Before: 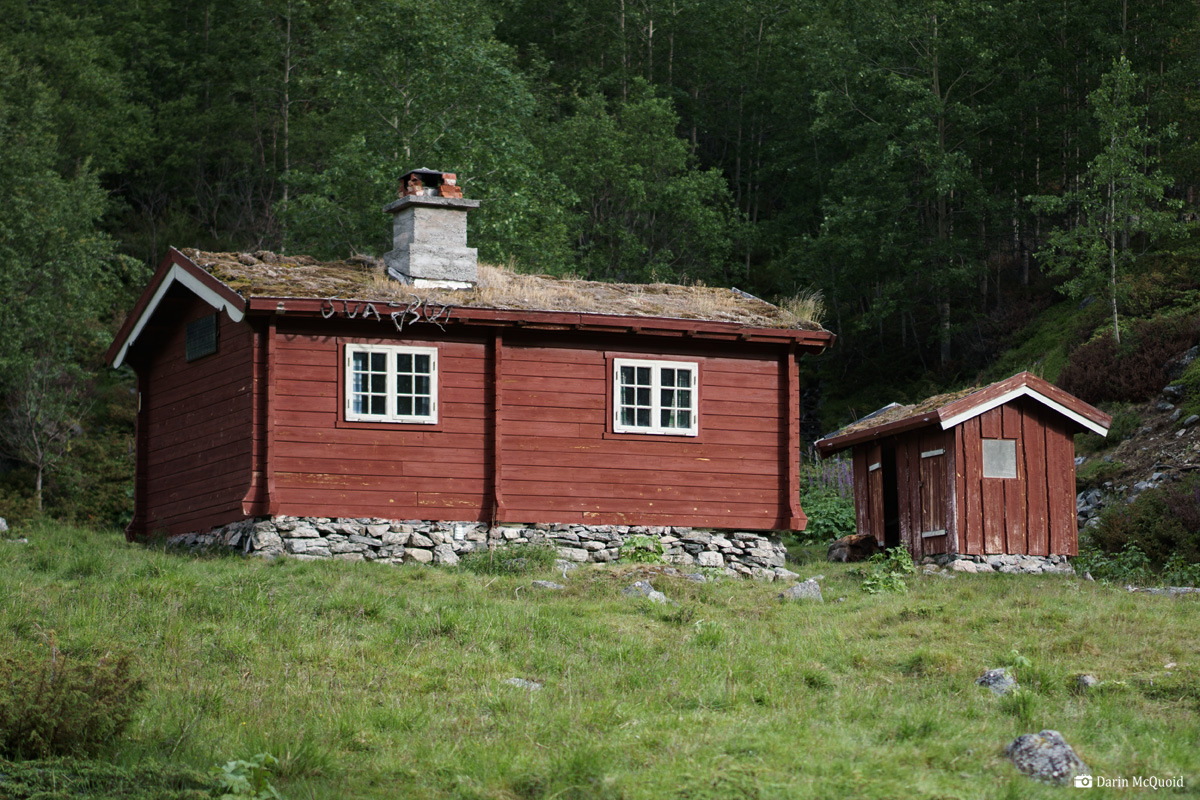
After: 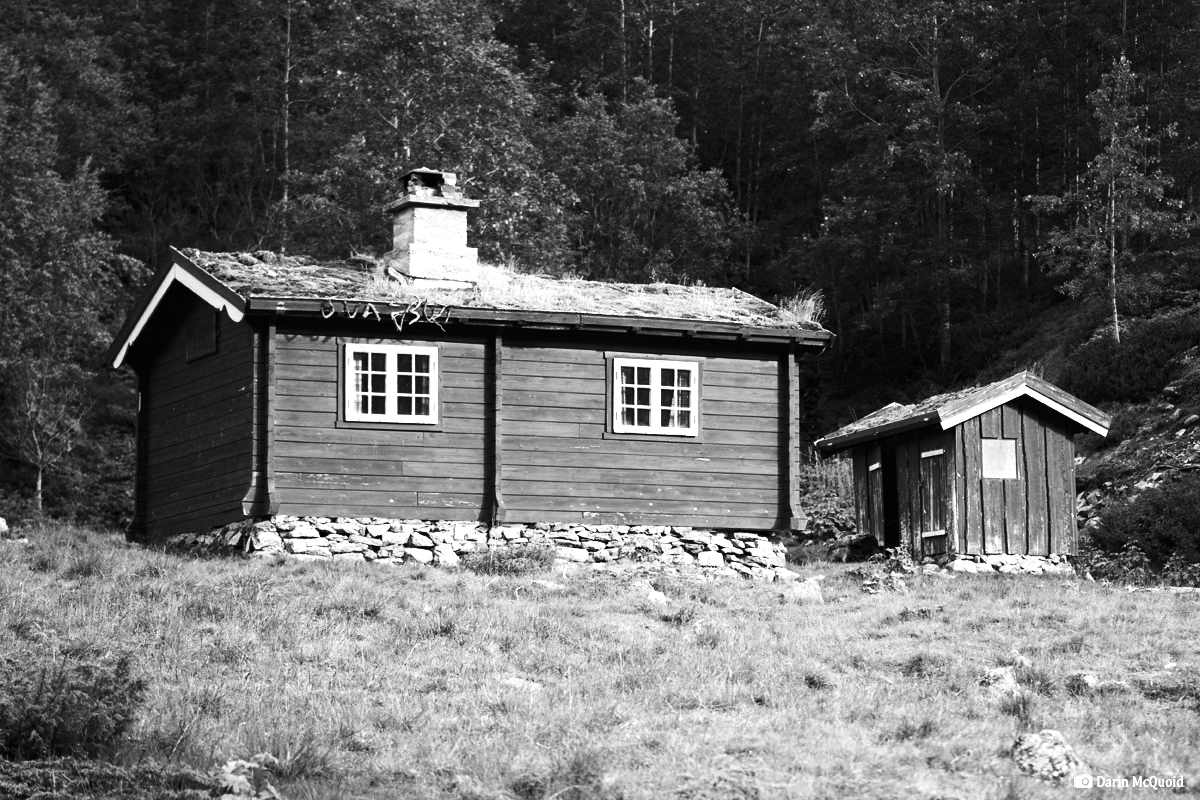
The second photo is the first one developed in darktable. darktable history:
contrast brightness saturation: contrast 0.28
exposure: exposure 1.2 EV, compensate highlight preservation false
color calibration: output gray [0.21, 0.42, 0.37, 0], gray › normalize channels true, illuminant same as pipeline (D50), adaptation XYZ, x 0.346, y 0.359, gamut compression 0
